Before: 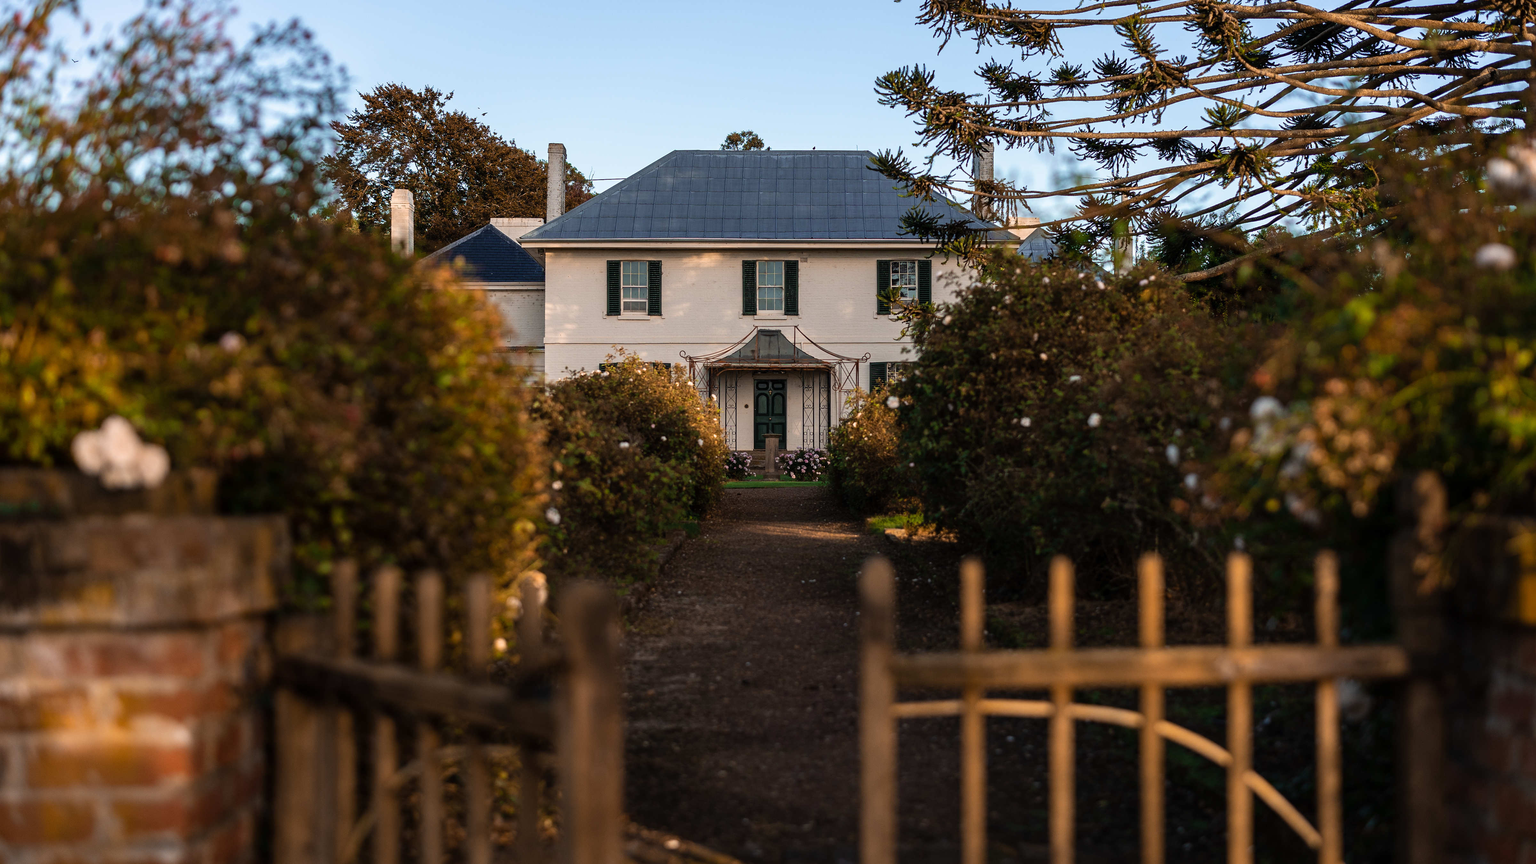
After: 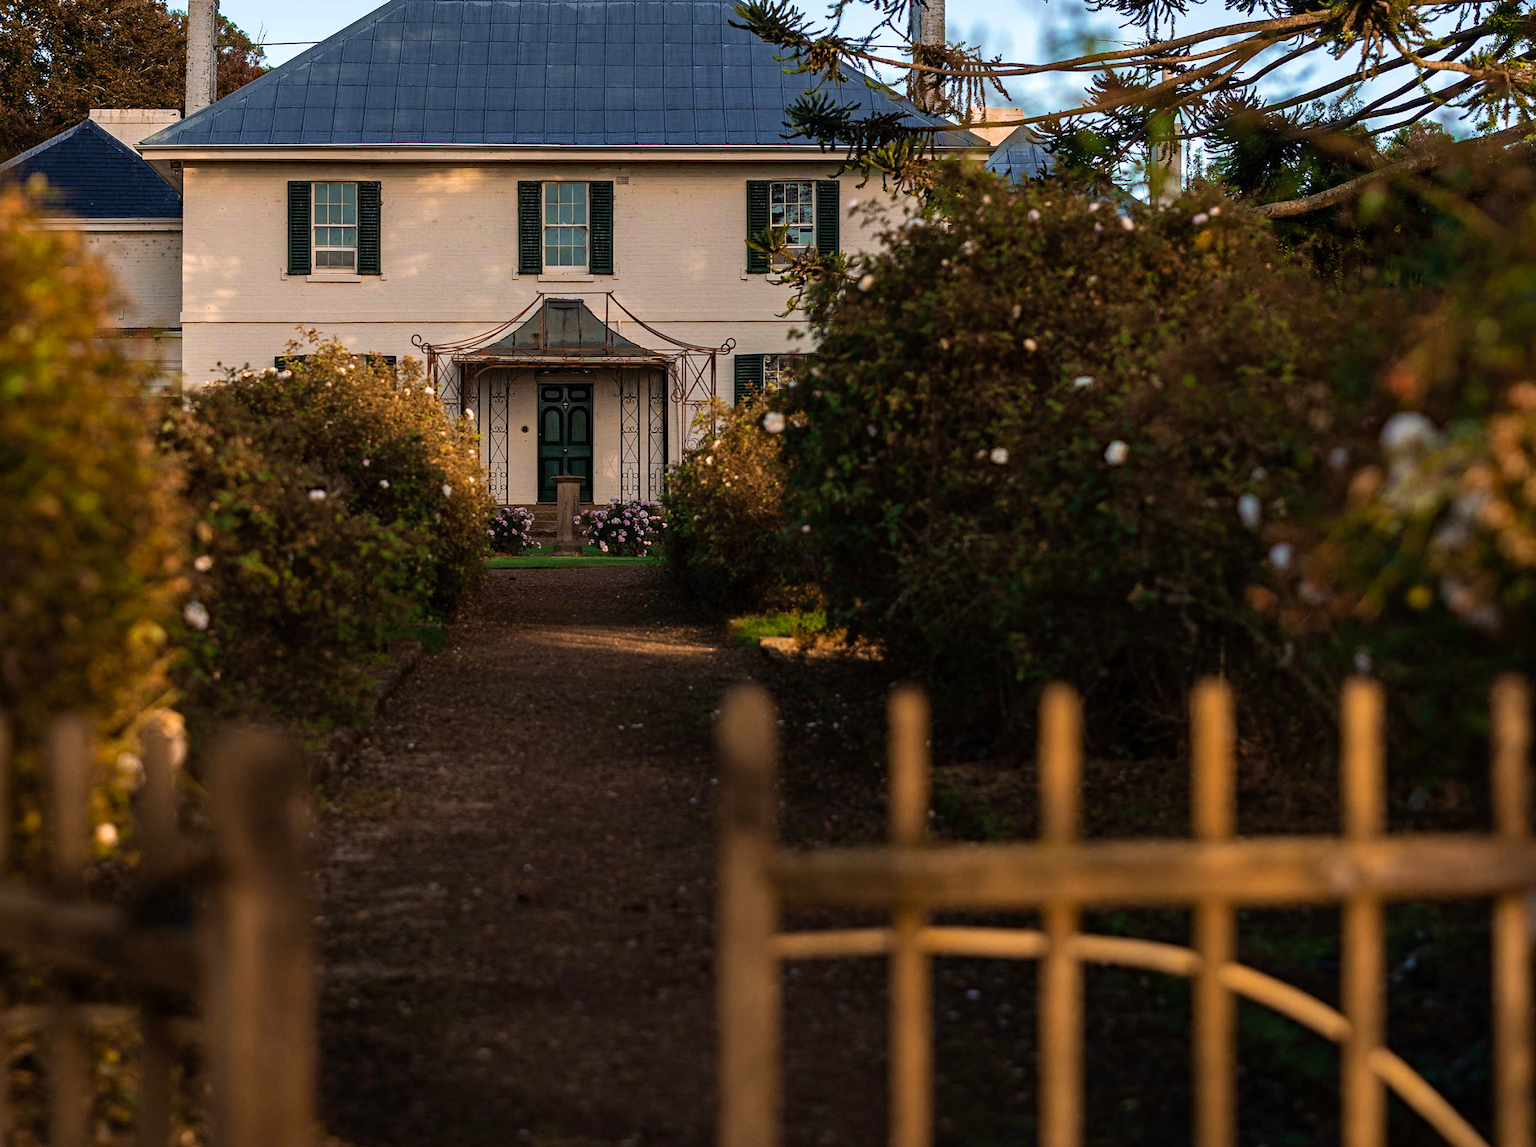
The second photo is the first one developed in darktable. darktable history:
crop and rotate: left 28.503%, top 17.835%, right 12.663%, bottom 4.02%
haze removal: strength 0.281, distance 0.254, compatibility mode true, adaptive false
velvia: on, module defaults
